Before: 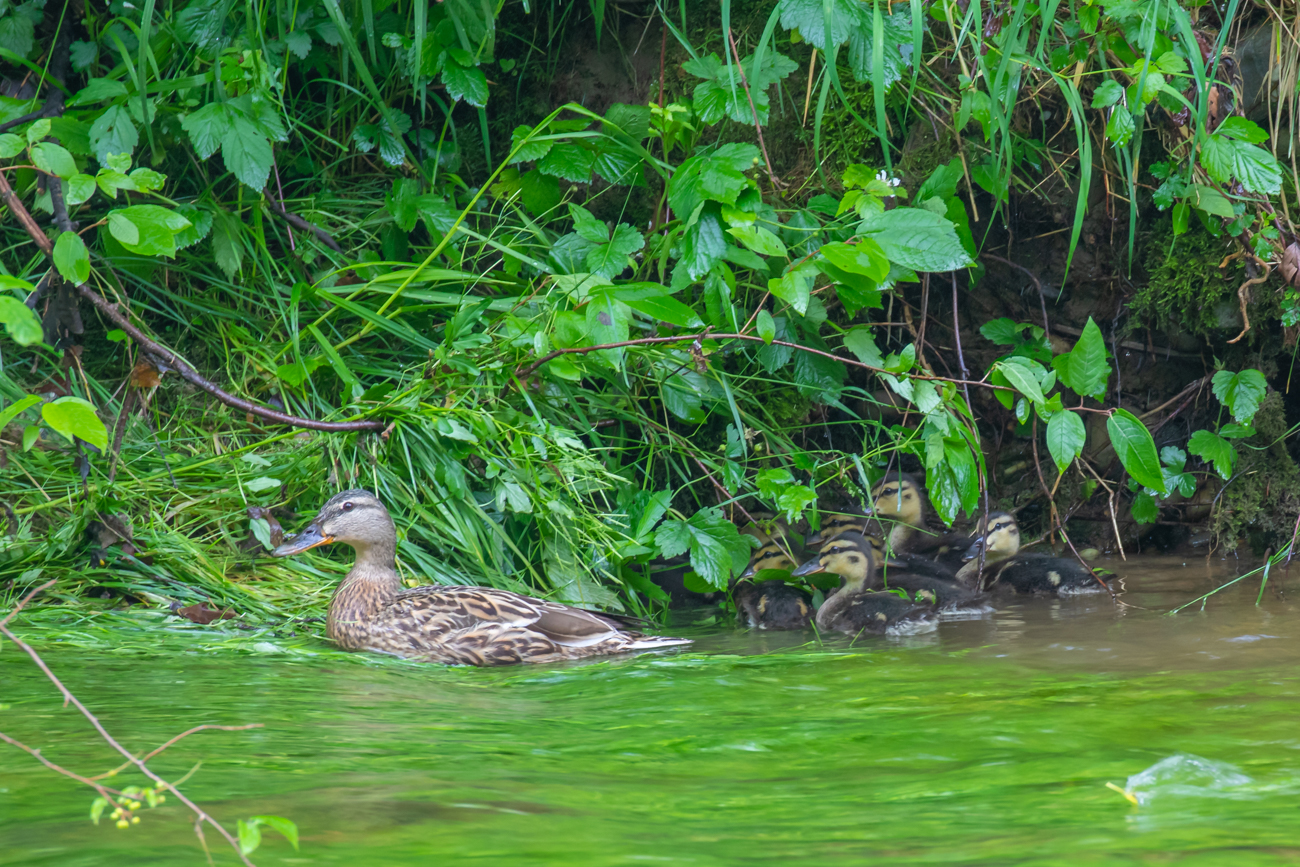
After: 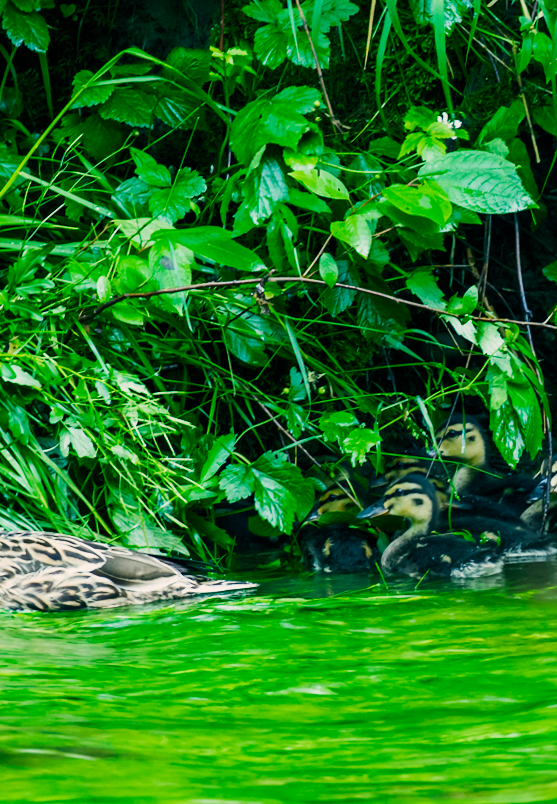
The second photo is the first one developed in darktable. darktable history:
color balance rgb: shadows lift › luminance -7.7%, shadows lift › chroma 2.13%, shadows lift › hue 165.27°, power › luminance -7.77%, power › chroma 1.1%, power › hue 215.88°, highlights gain › luminance 15.15%, highlights gain › chroma 7%, highlights gain › hue 125.57°, global offset › luminance -0.33%, global offset › chroma 0.11%, global offset › hue 165.27°, perceptual saturation grading › global saturation 24.42%, perceptual saturation grading › highlights -24.42%, perceptual saturation grading › mid-tones 24.42%, perceptual saturation grading › shadows 40%, perceptual brilliance grading › global brilliance -5%, perceptual brilliance grading › highlights 24.42%, perceptual brilliance grading › mid-tones 7%, perceptual brilliance grading › shadows -5%
tone equalizer: -8 EV -0.001 EV, -7 EV 0.001 EV, -6 EV -0.002 EV, -5 EV -0.003 EV, -4 EV -0.062 EV, -3 EV -0.222 EV, -2 EV -0.267 EV, -1 EV 0.105 EV, +0 EV 0.303 EV
crop: left 33.452%, top 6.025%, right 23.155%
sigmoid: skew -0.2, preserve hue 0%, red attenuation 0.1, red rotation 0.035, green attenuation 0.1, green rotation -0.017, blue attenuation 0.15, blue rotation -0.052, base primaries Rec2020
color correction: highlights a* 5.81, highlights b* 4.84
rotate and perspective: rotation -0.45°, automatic cropping original format, crop left 0.008, crop right 0.992, crop top 0.012, crop bottom 0.988
